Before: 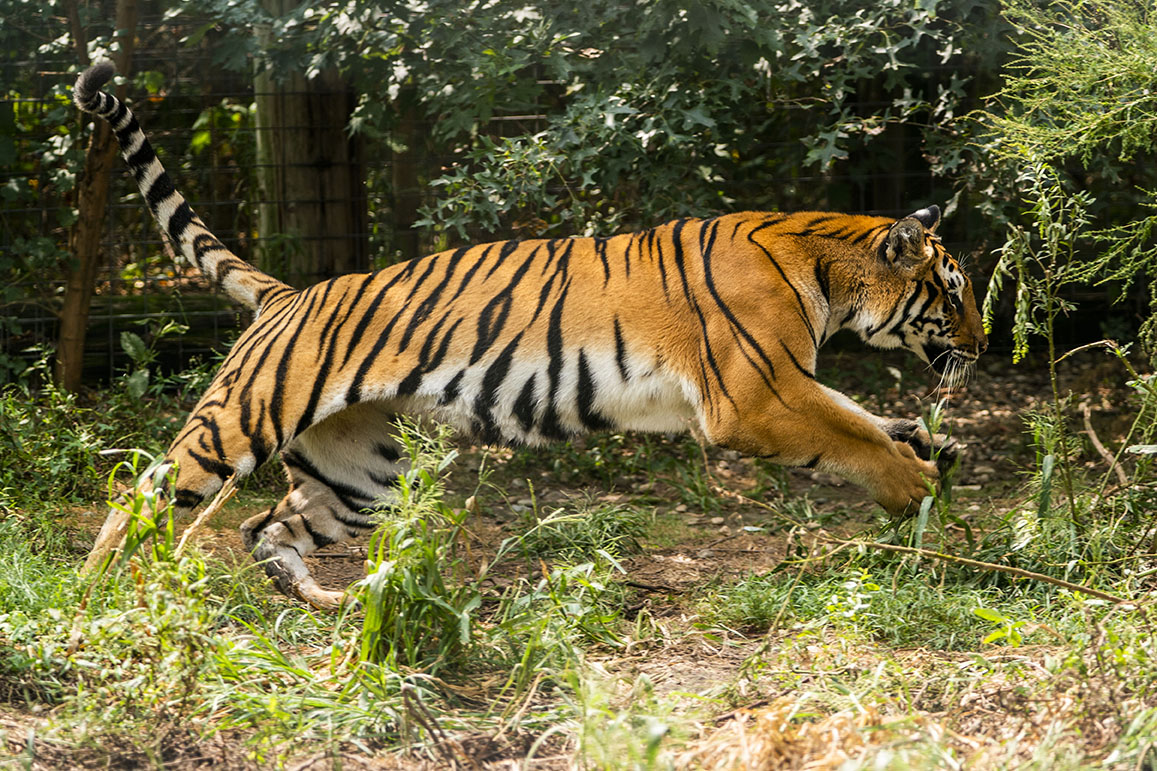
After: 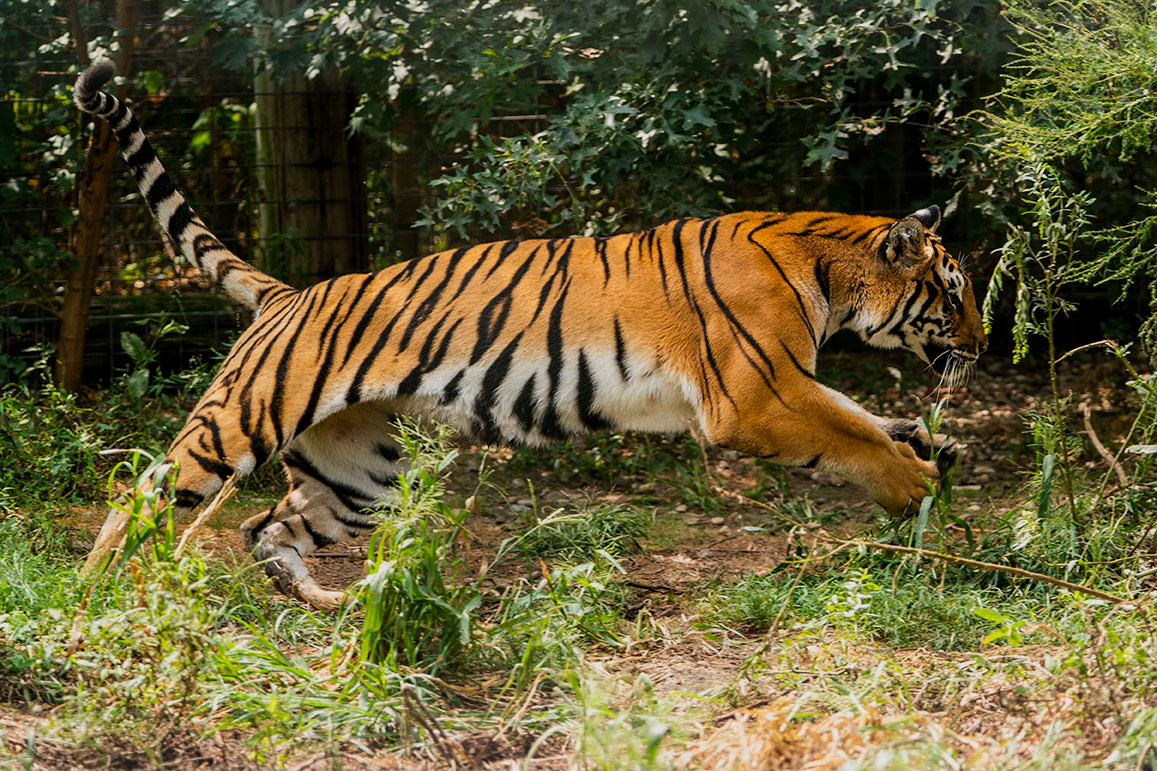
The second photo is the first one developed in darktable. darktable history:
exposure: exposure -0.36 EV, compensate highlight preservation false
